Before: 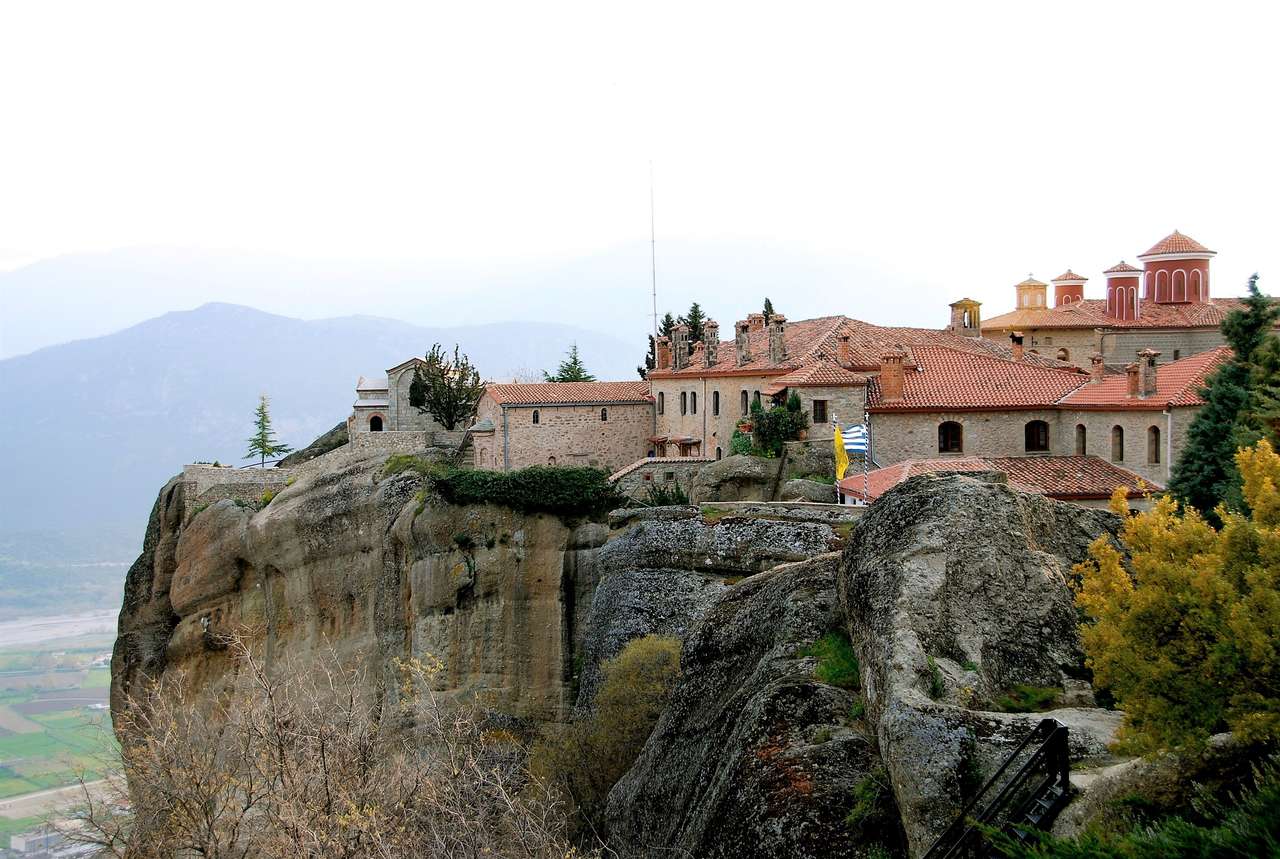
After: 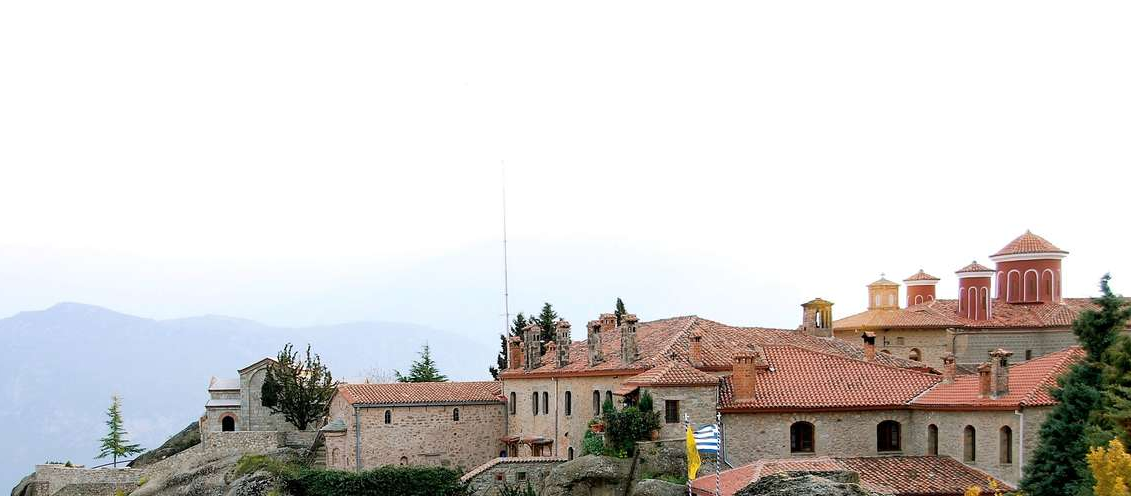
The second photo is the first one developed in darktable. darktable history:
crop and rotate: left 11.569%, bottom 42.148%
